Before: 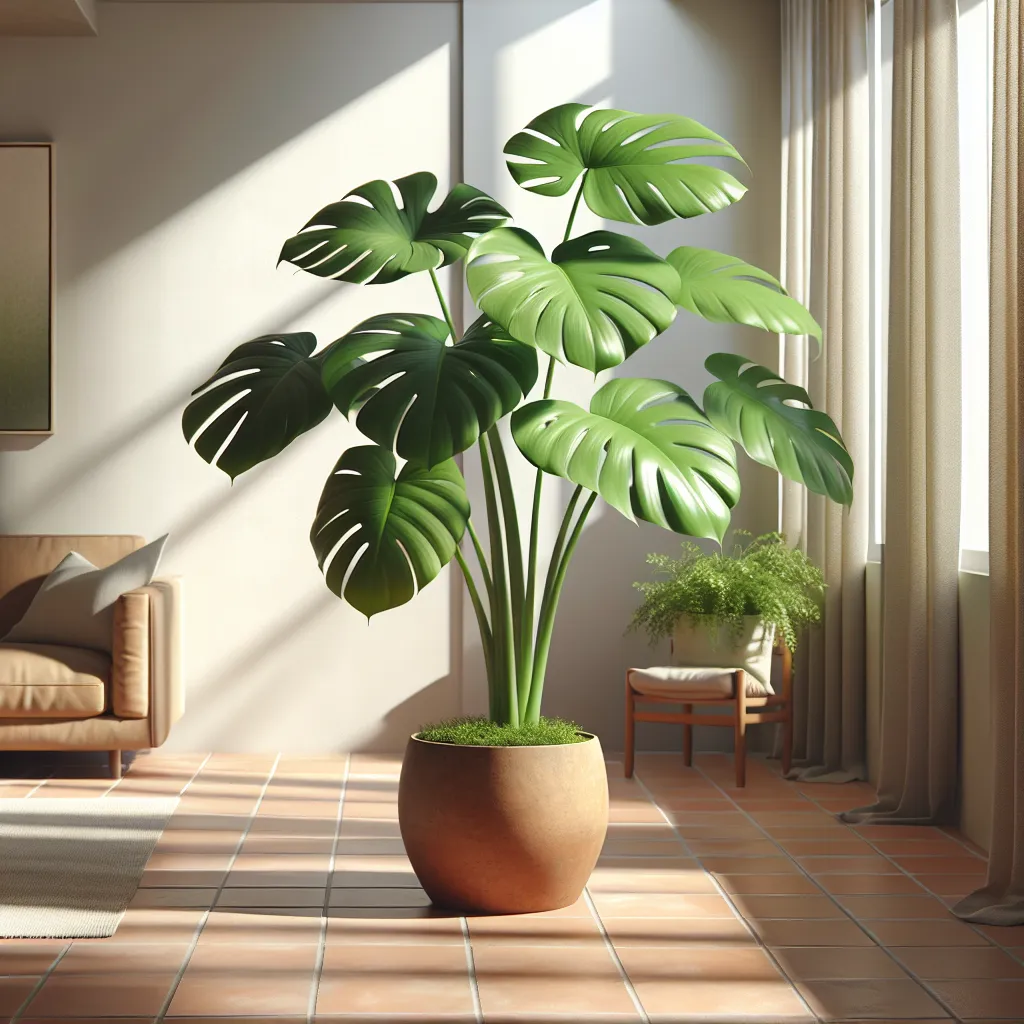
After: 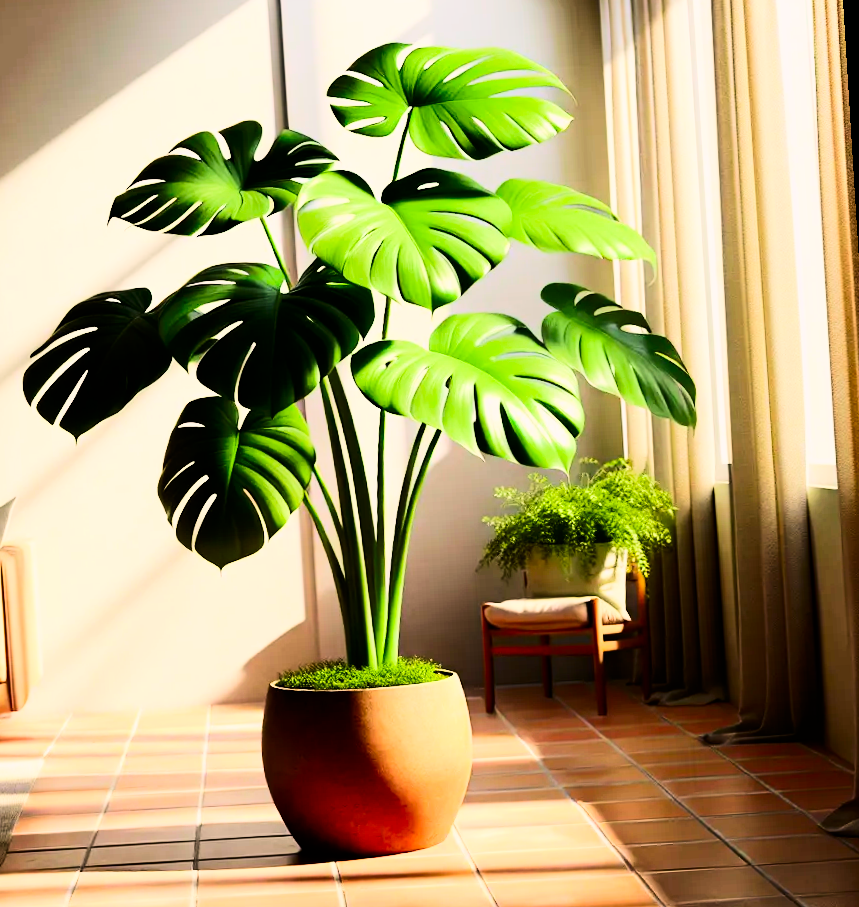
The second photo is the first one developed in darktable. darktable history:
crop and rotate: left 14.584%
contrast brightness saturation: contrast 0.26, brightness 0.02, saturation 0.87
color correction: highlights a* 5.81, highlights b* 4.84
rotate and perspective: rotation -3.52°, crop left 0.036, crop right 0.964, crop top 0.081, crop bottom 0.919
exposure: black level correction -0.001, exposure 0.08 EV, compensate highlight preservation false
tone equalizer: -8 EV -0.75 EV, -7 EV -0.7 EV, -6 EV -0.6 EV, -5 EV -0.4 EV, -3 EV 0.4 EV, -2 EV 0.6 EV, -1 EV 0.7 EV, +0 EV 0.75 EV, edges refinement/feathering 500, mask exposure compensation -1.57 EV, preserve details no
filmic rgb: black relative exposure -5 EV, hardness 2.88, contrast 1.3
